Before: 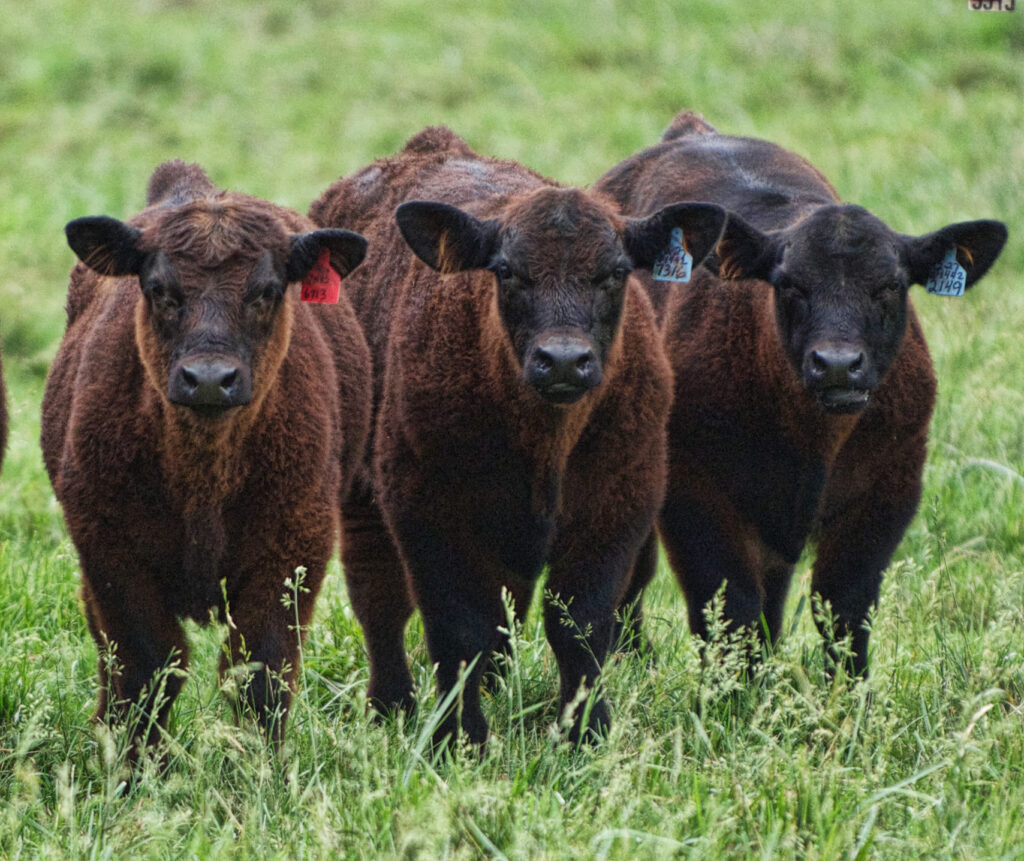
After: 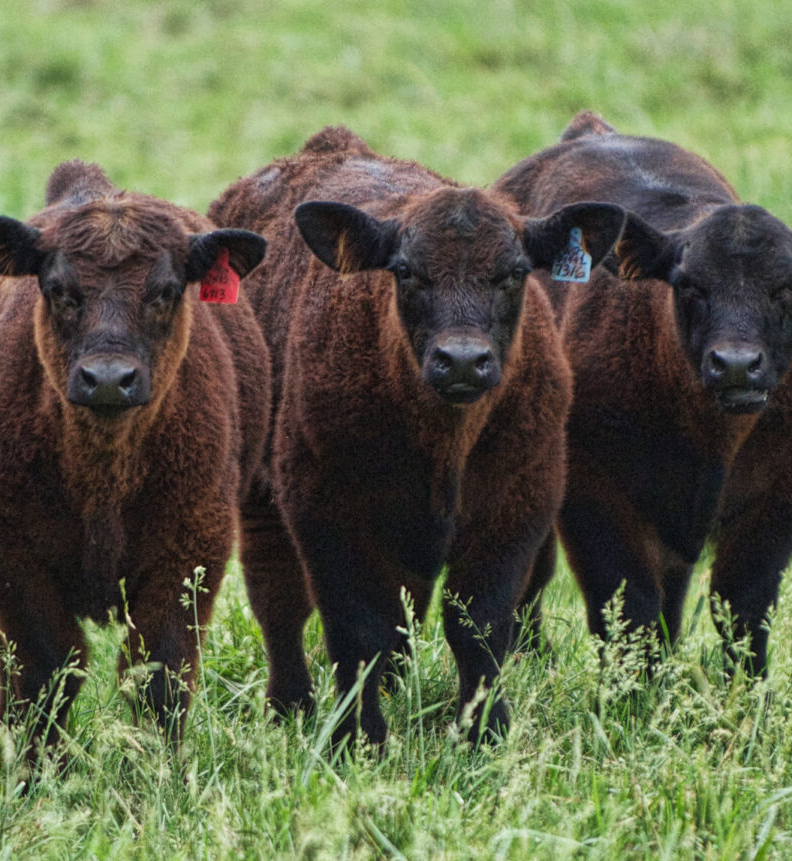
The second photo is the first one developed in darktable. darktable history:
crop: left 9.868%, right 12.774%
